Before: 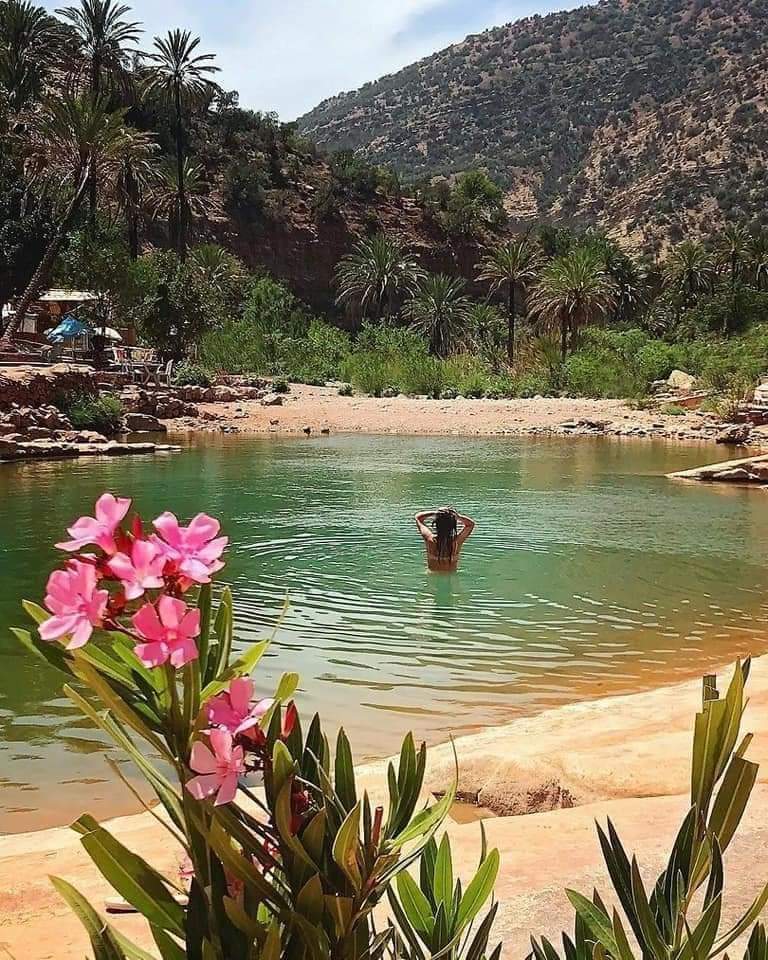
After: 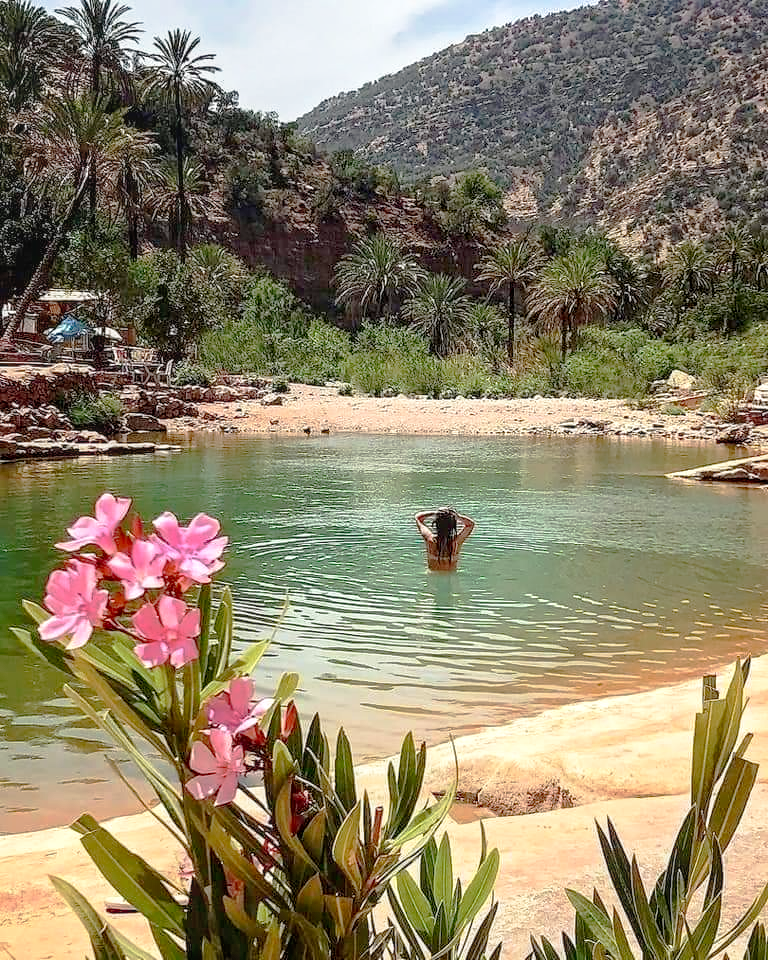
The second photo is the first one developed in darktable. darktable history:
local contrast: detail 130%
tone curve: curves: ch0 [(0, 0) (0.003, 0.03) (0.011, 0.03) (0.025, 0.033) (0.044, 0.038) (0.069, 0.057) (0.1, 0.109) (0.136, 0.174) (0.177, 0.243) (0.224, 0.313) (0.277, 0.391) (0.335, 0.464) (0.399, 0.515) (0.468, 0.563) (0.543, 0.616) (0.623, 0.679) (0.709, 0.766) (0.801, 0.865) (0.898, 0.948) (1, 1)], preserve colors none
